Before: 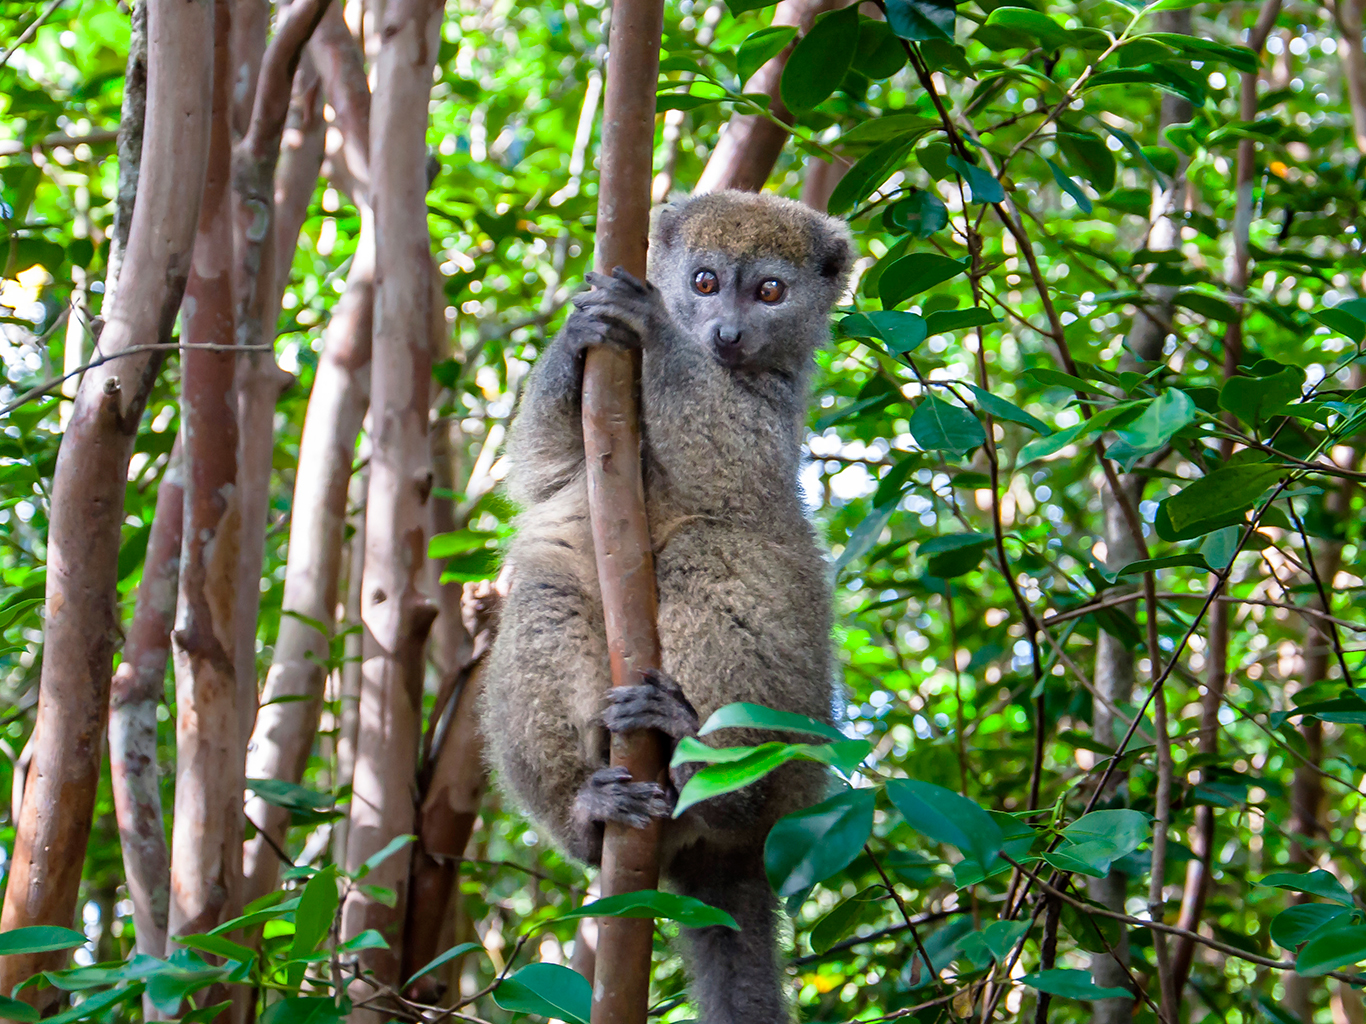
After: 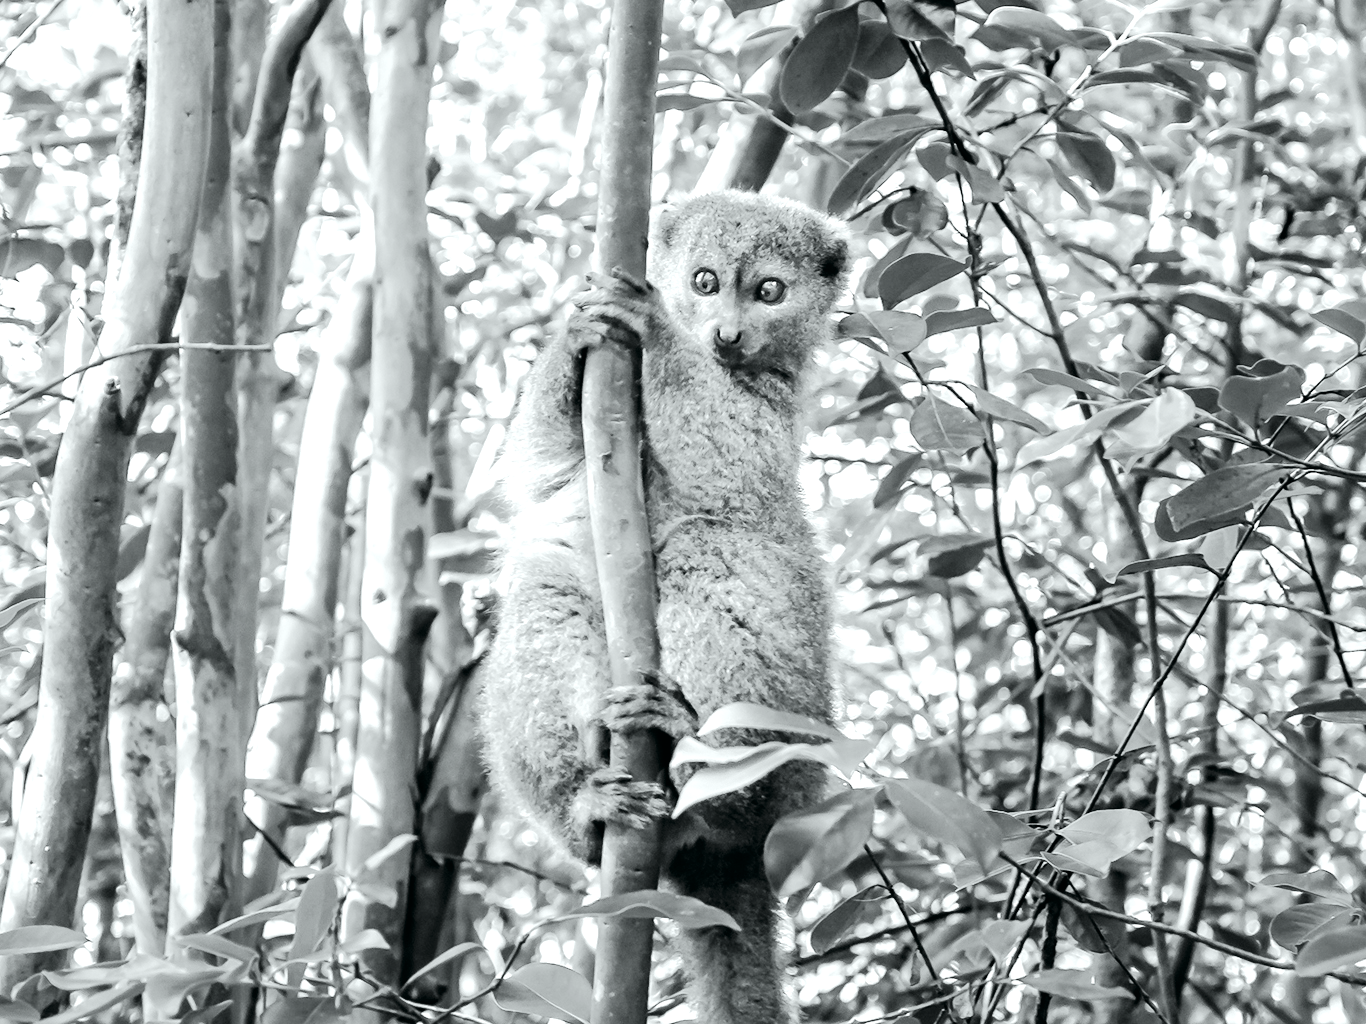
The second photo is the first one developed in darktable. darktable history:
tone curve: curves: ch0 [(0, 0) (0.037, 0.011) (0.135, 0.093) (0.266, 0.281) (0.461, 0.555) (0.581, 0.716) (0.675, 0.793) (0.767, 0.849) (0.91, 0.924) (1, 0.979)]; ch1 [(0, 0) (0.292, 0.278) (0.431, 0.418) (0.493, 0.479) (0.506, 0.5) (0.532, 0.537) (0.562, 0.581) (0.641, 0.663) (0.754, 0.76) (1, 1)]; ch2 [(0, 0) (0.294, 0.3) (0.361, 0.372) (0.429, 0.445) (0.478, 0.486) (0.502, 0.498) (0.518, 0.522) (0.531, 0.549) (0.561, 0.59) (0.64, 0.655) (0.693, 0.706) (0.845, 0.833) (1, 0.951)], color space Lab, independent channels, preserve colors none
exposure: exposure 1 EV, compensate highlight preservation false
contrast brightness saturation: saturation -1
